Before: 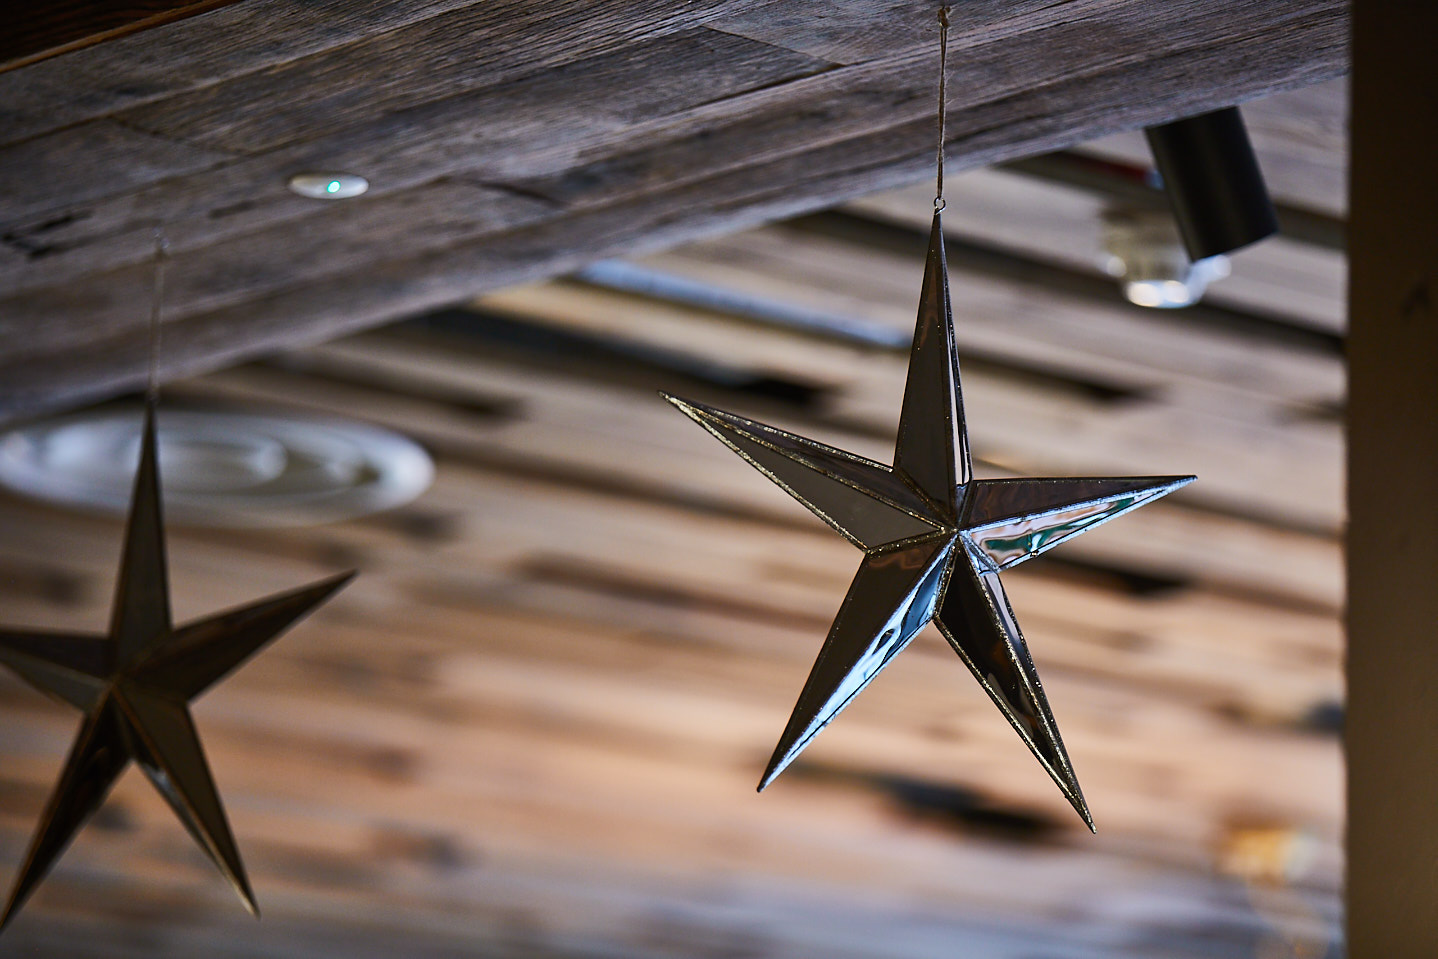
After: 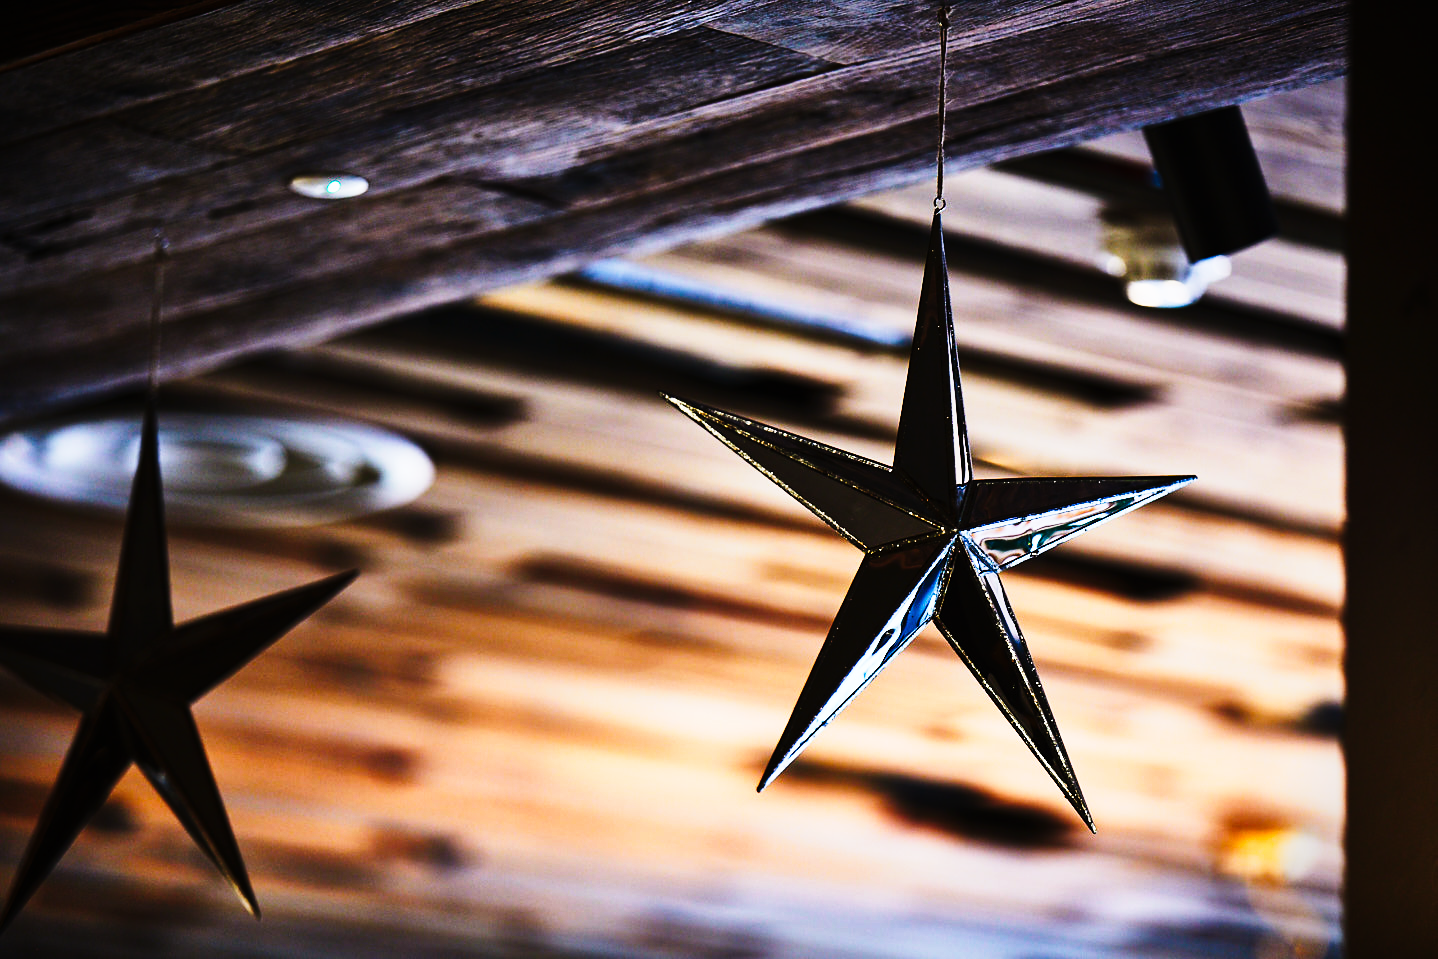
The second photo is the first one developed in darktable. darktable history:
vignetting: fall-off start 97.23%, saturation -0.024, center (-0.033, -0.042), width/height ratio 1.179, unbound false
tone curve: curves: ch0 [(0, 0) (0.003, 0.001) (0.011, 0.005) (0.025, 0.009) (0.044, 0.014) (0.069, 0.018) (0.1, 0.025) (0.136, 0.029) (0.177, 0.042) (0.224, 0.064) (0.277, 0.107) (0.335, 0.182) (0.399, 0.3) (0.468, 0.462) (0.543, 0.639) (0.623, 0.802) (0.709, 0.916) (0.801, 0.963) (0.898, 0.988) (1, 1)], preserve colors none
